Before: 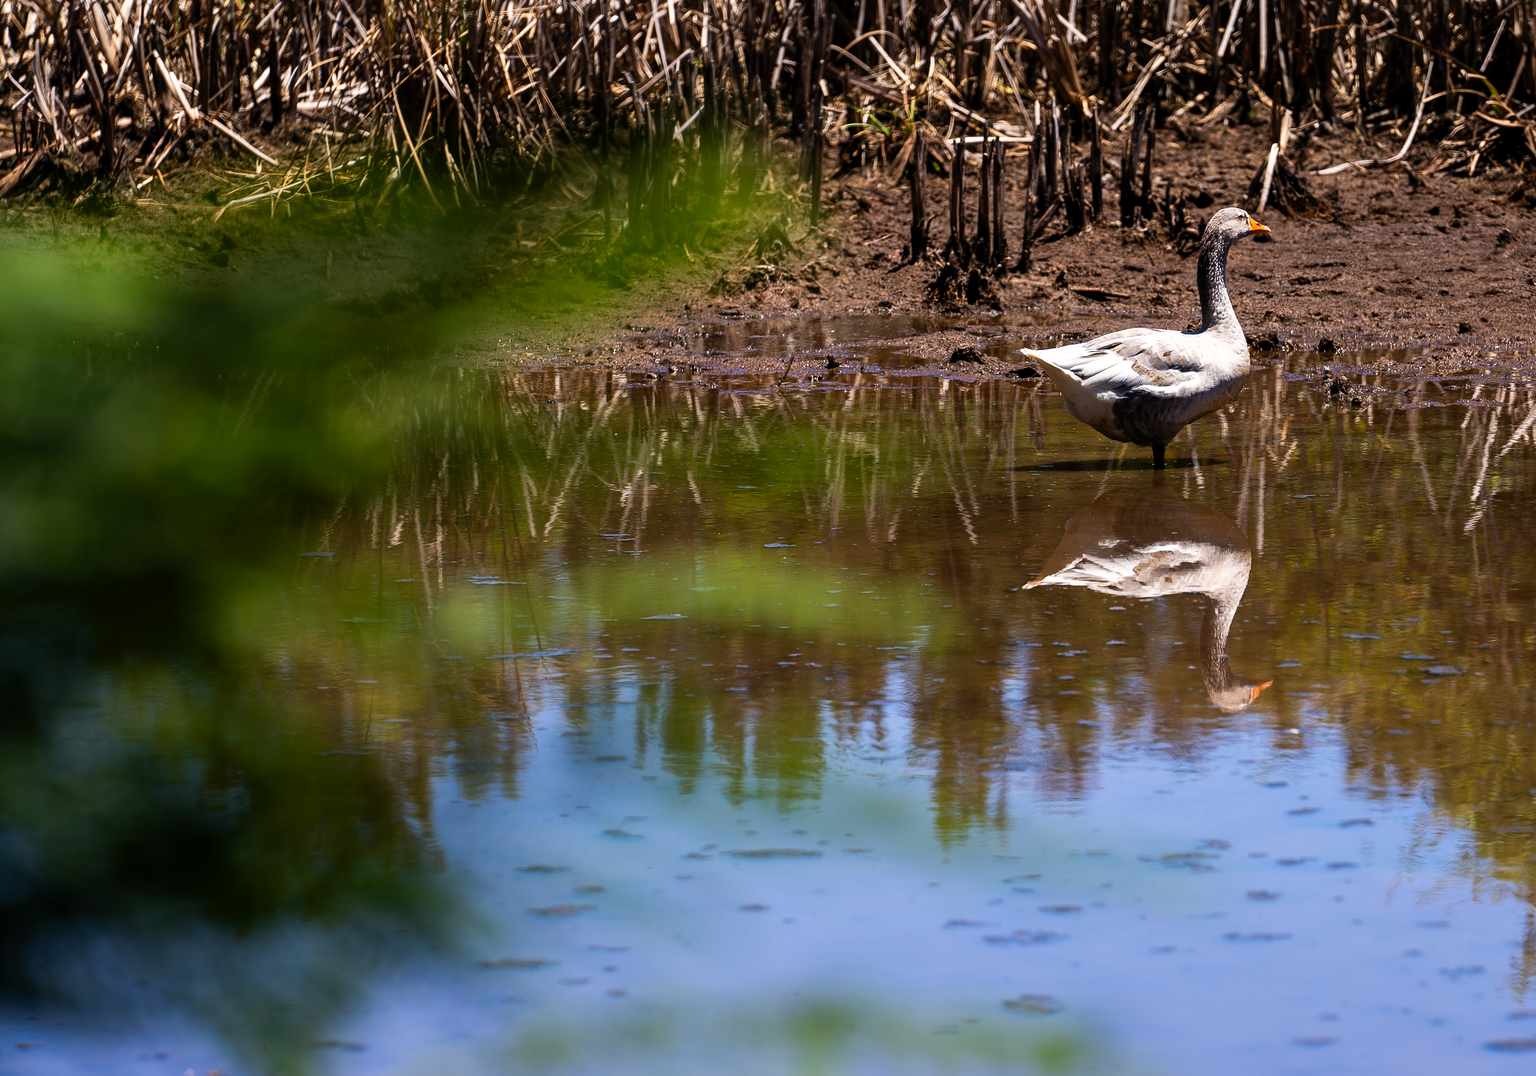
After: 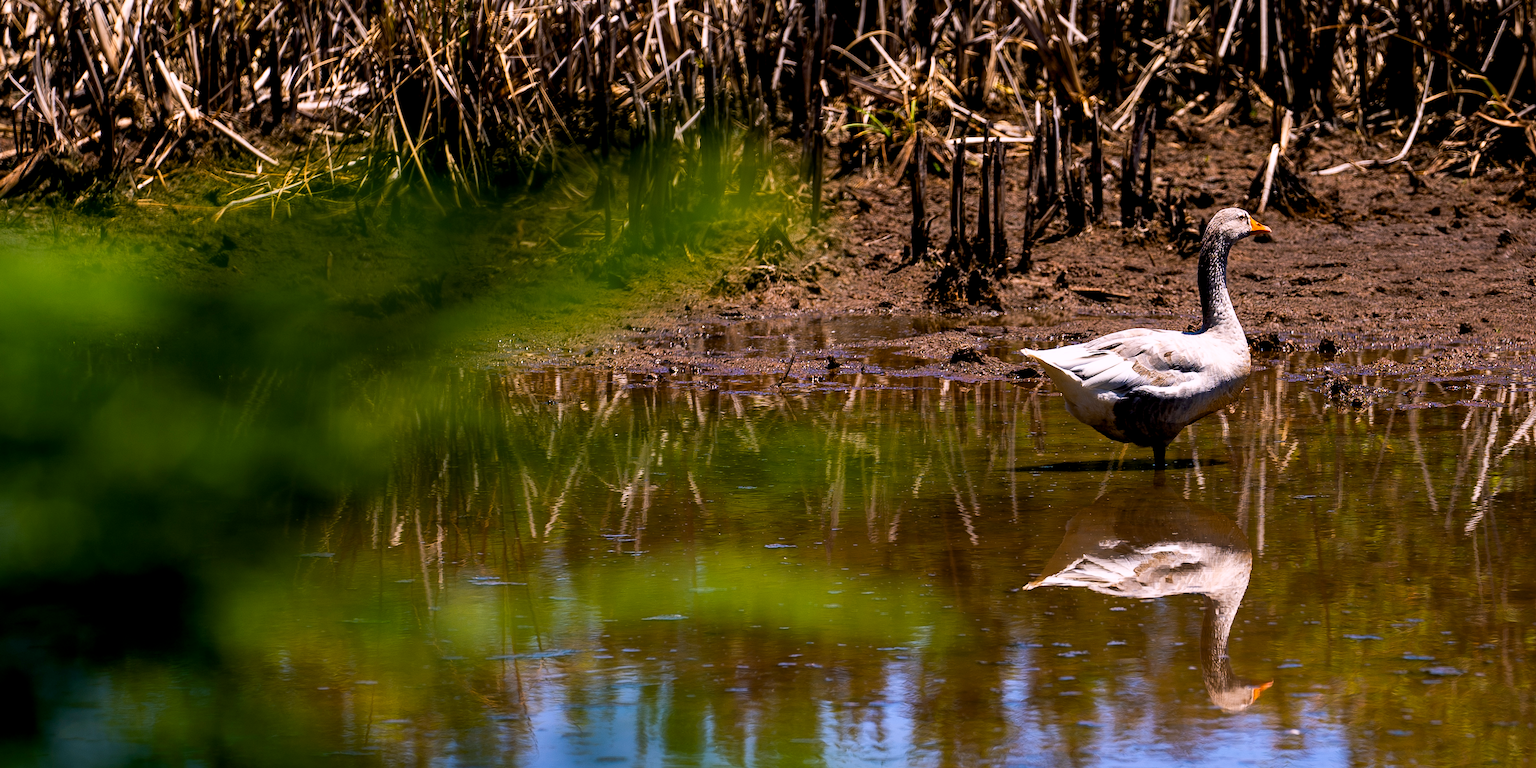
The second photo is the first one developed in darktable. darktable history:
color balance rgb: shadows lift › chroma 2%, shadows lift › hue 217.2°, power › chroma 0.25%, power › hue 60°, highlights gain › chroma 1.5%, highlights gain › hue 309.6°, global offset › luminance -0.5%, perceptual saturation grading › global saturation 15%, global vibrance 20%
crop: bottom 28.576%
